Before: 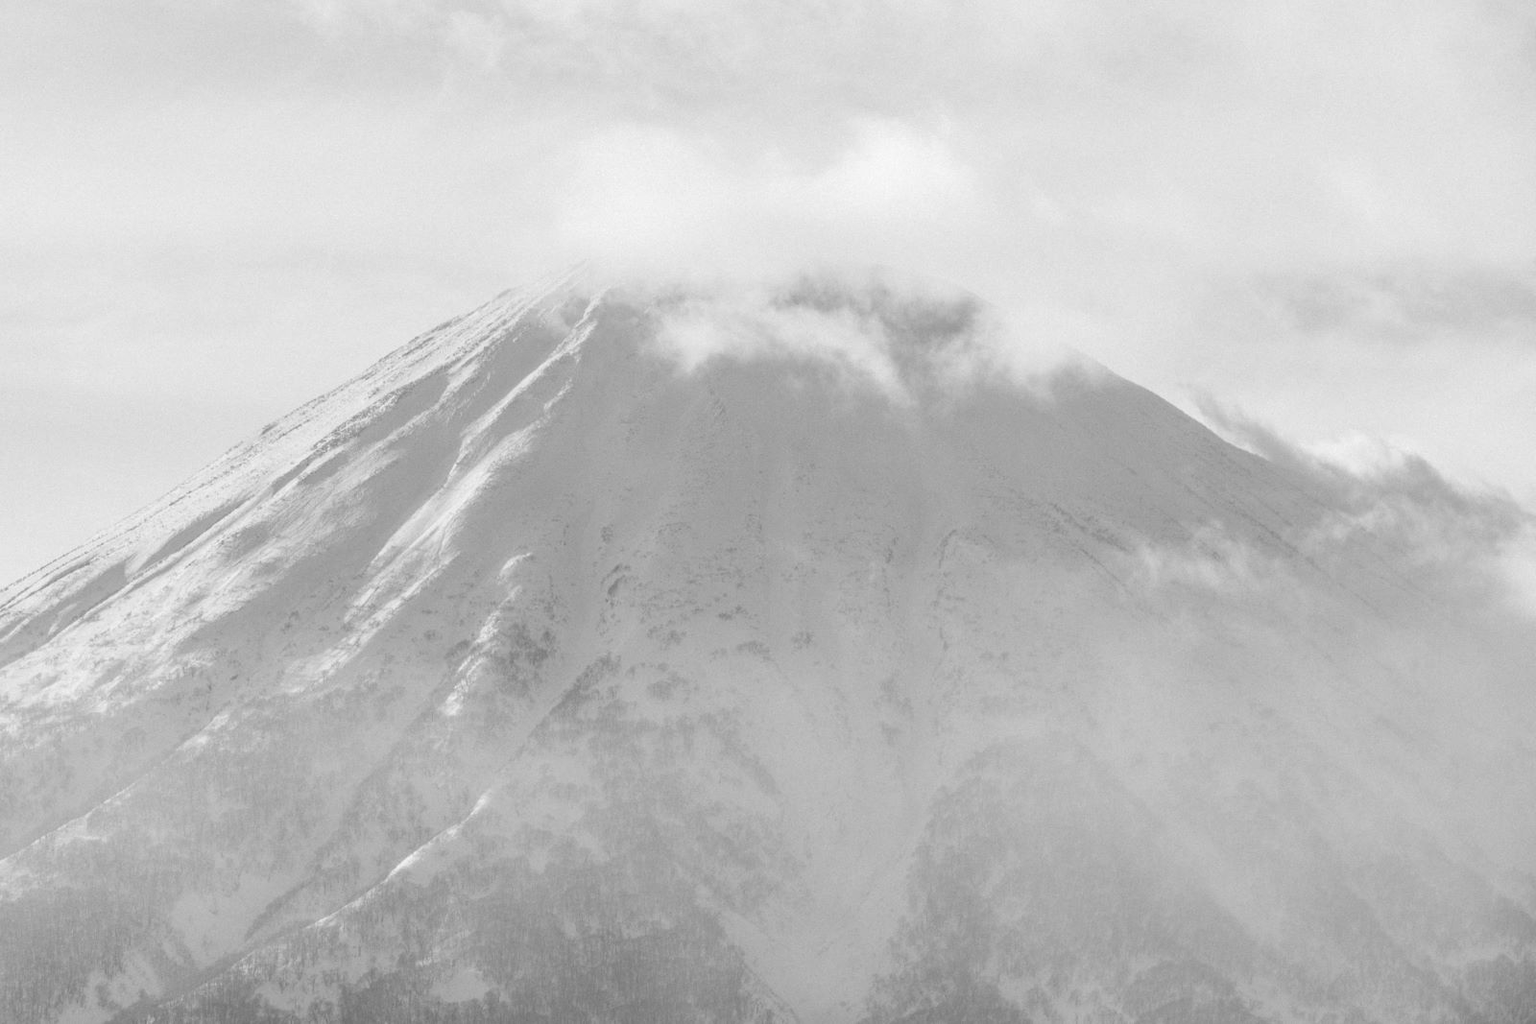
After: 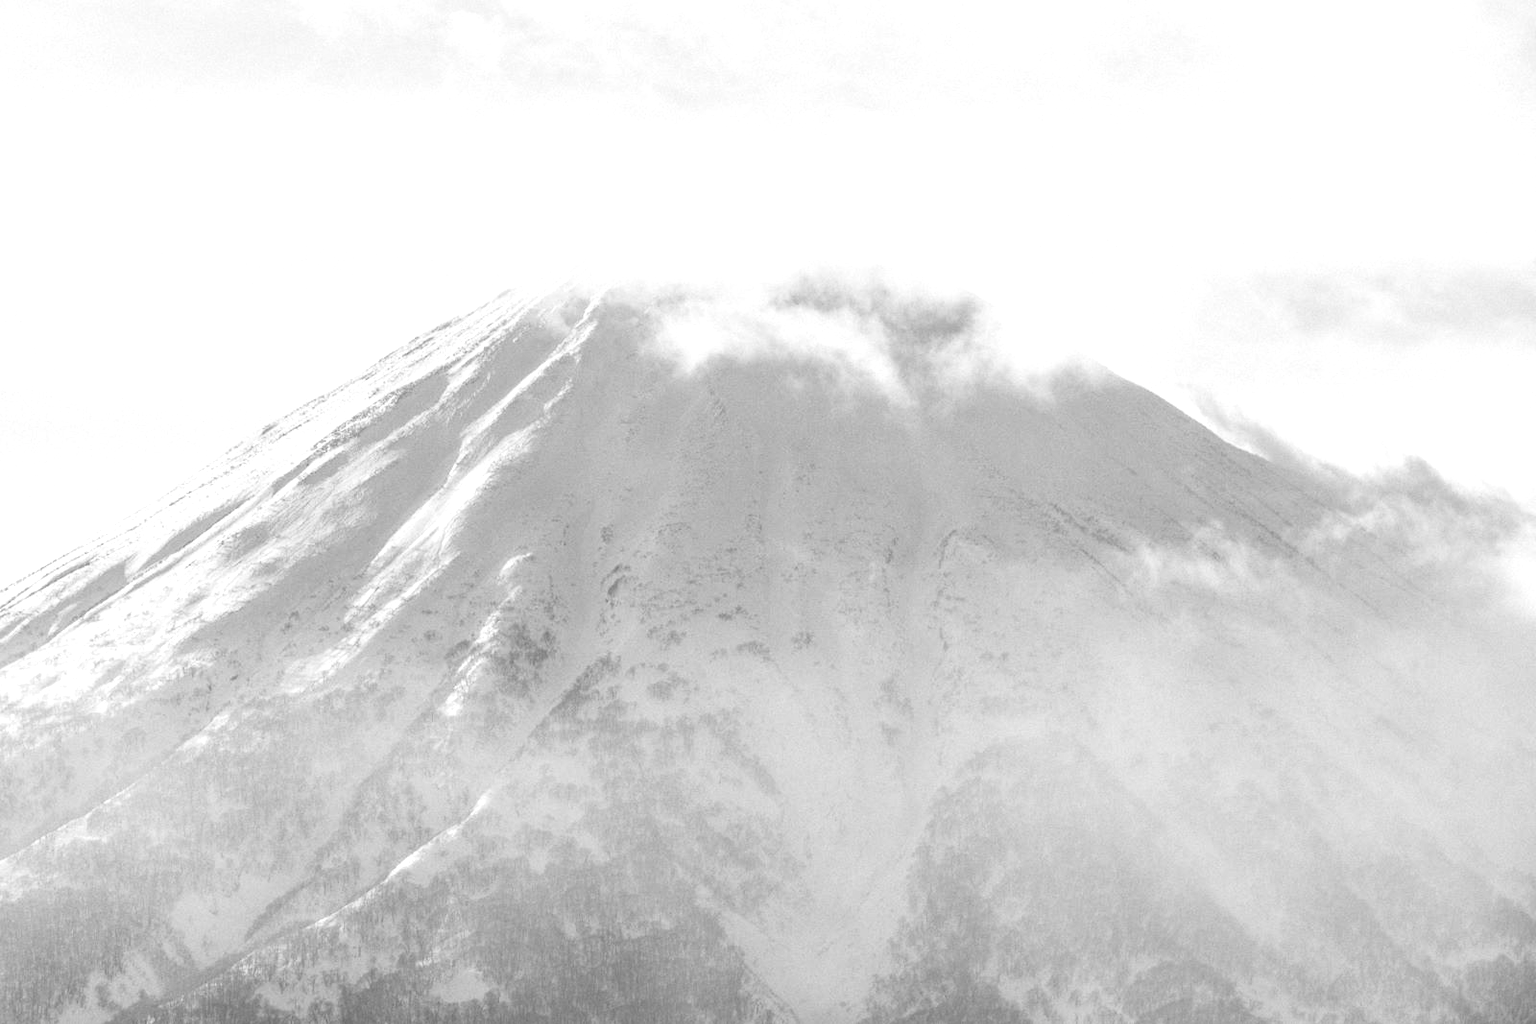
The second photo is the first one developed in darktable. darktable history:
tone curve: curves: ch0 [(0, 0) (0.003, 0.003) (0.011, 0.011) (0.025, 0.026) (0.044, 0.046) (0.069, 0.072) (0.1, 0.103) (0.136, 0.141) (0.177, 0.184) (0.224, 0.233) (0.277, 0.287) (0.335, 0.348) (0.399, 0.414) (0.468, 0.486) (0.543, 0.563) (0.623, 0.647) (0.709, 0.736) (0.801, 0.831) (0.898, 0.92) (1, 1)], preserve colors none
color balance rgb: linear chroma grading › global chroma 9%, perceptual saturation grading › global saturation 36%, perceptual saturation grading › shadows 35%, perceptual brilliance grading › global brilliance 15%, perceptual brilliance grading › shadows -35%, global vibrance 15%
